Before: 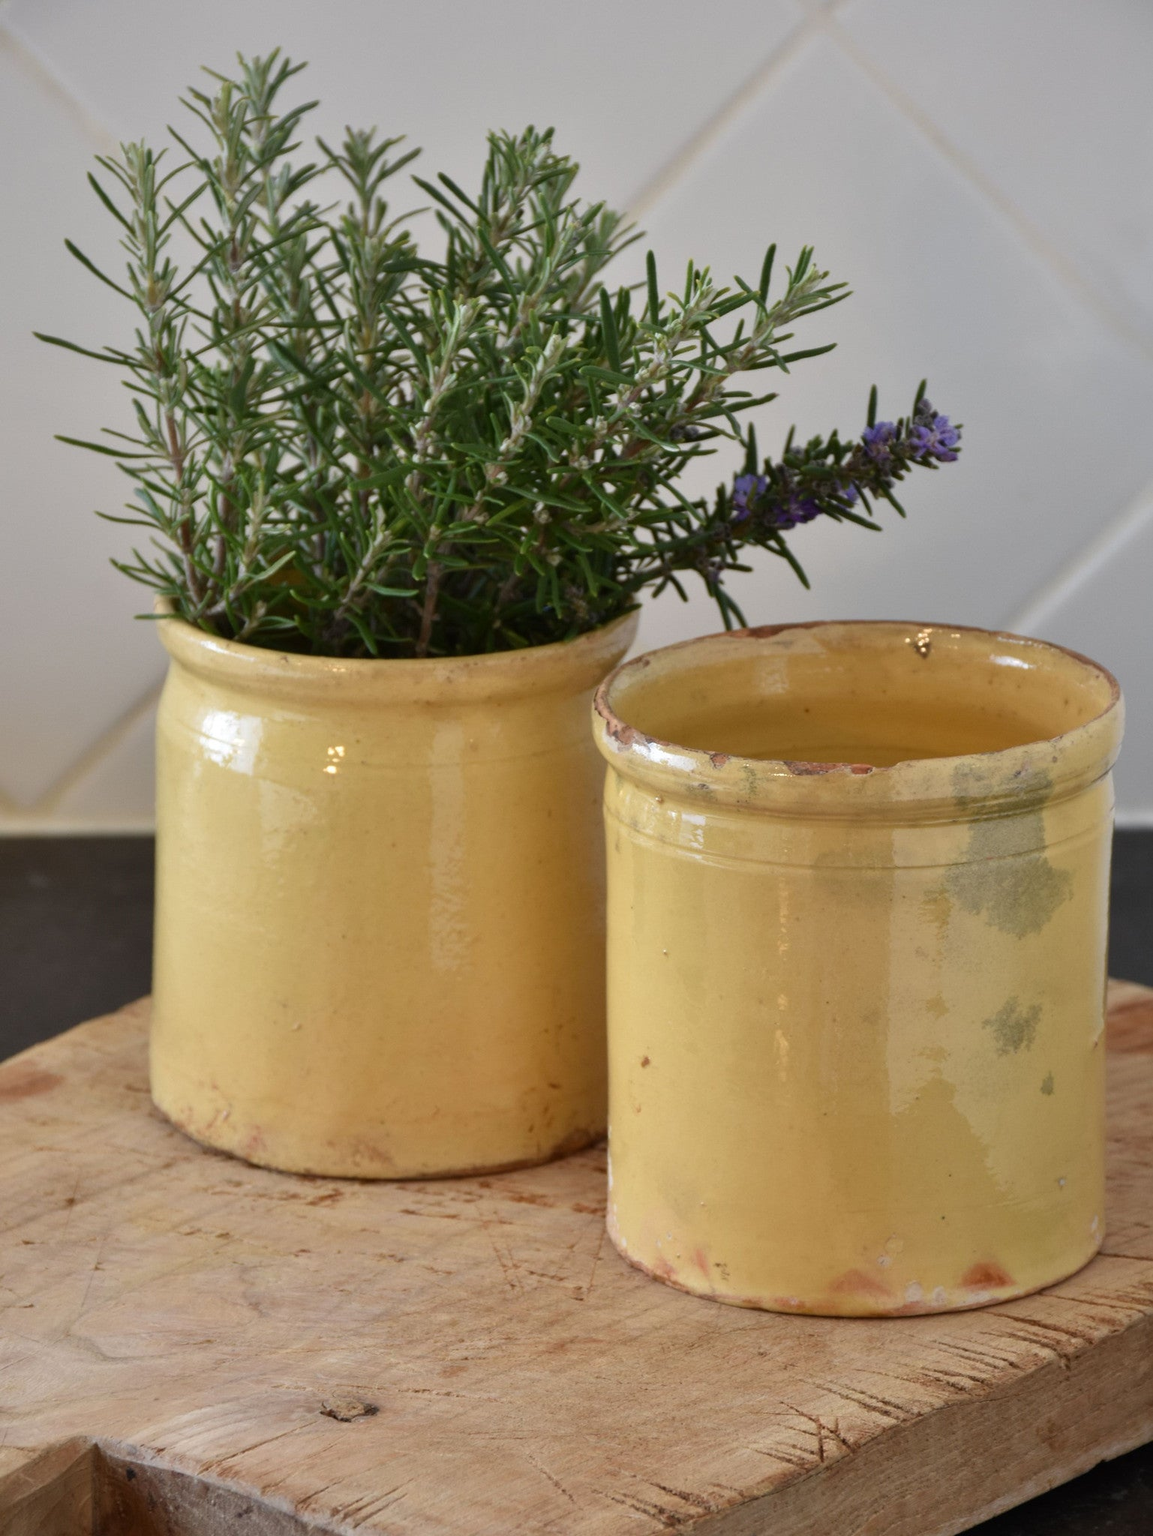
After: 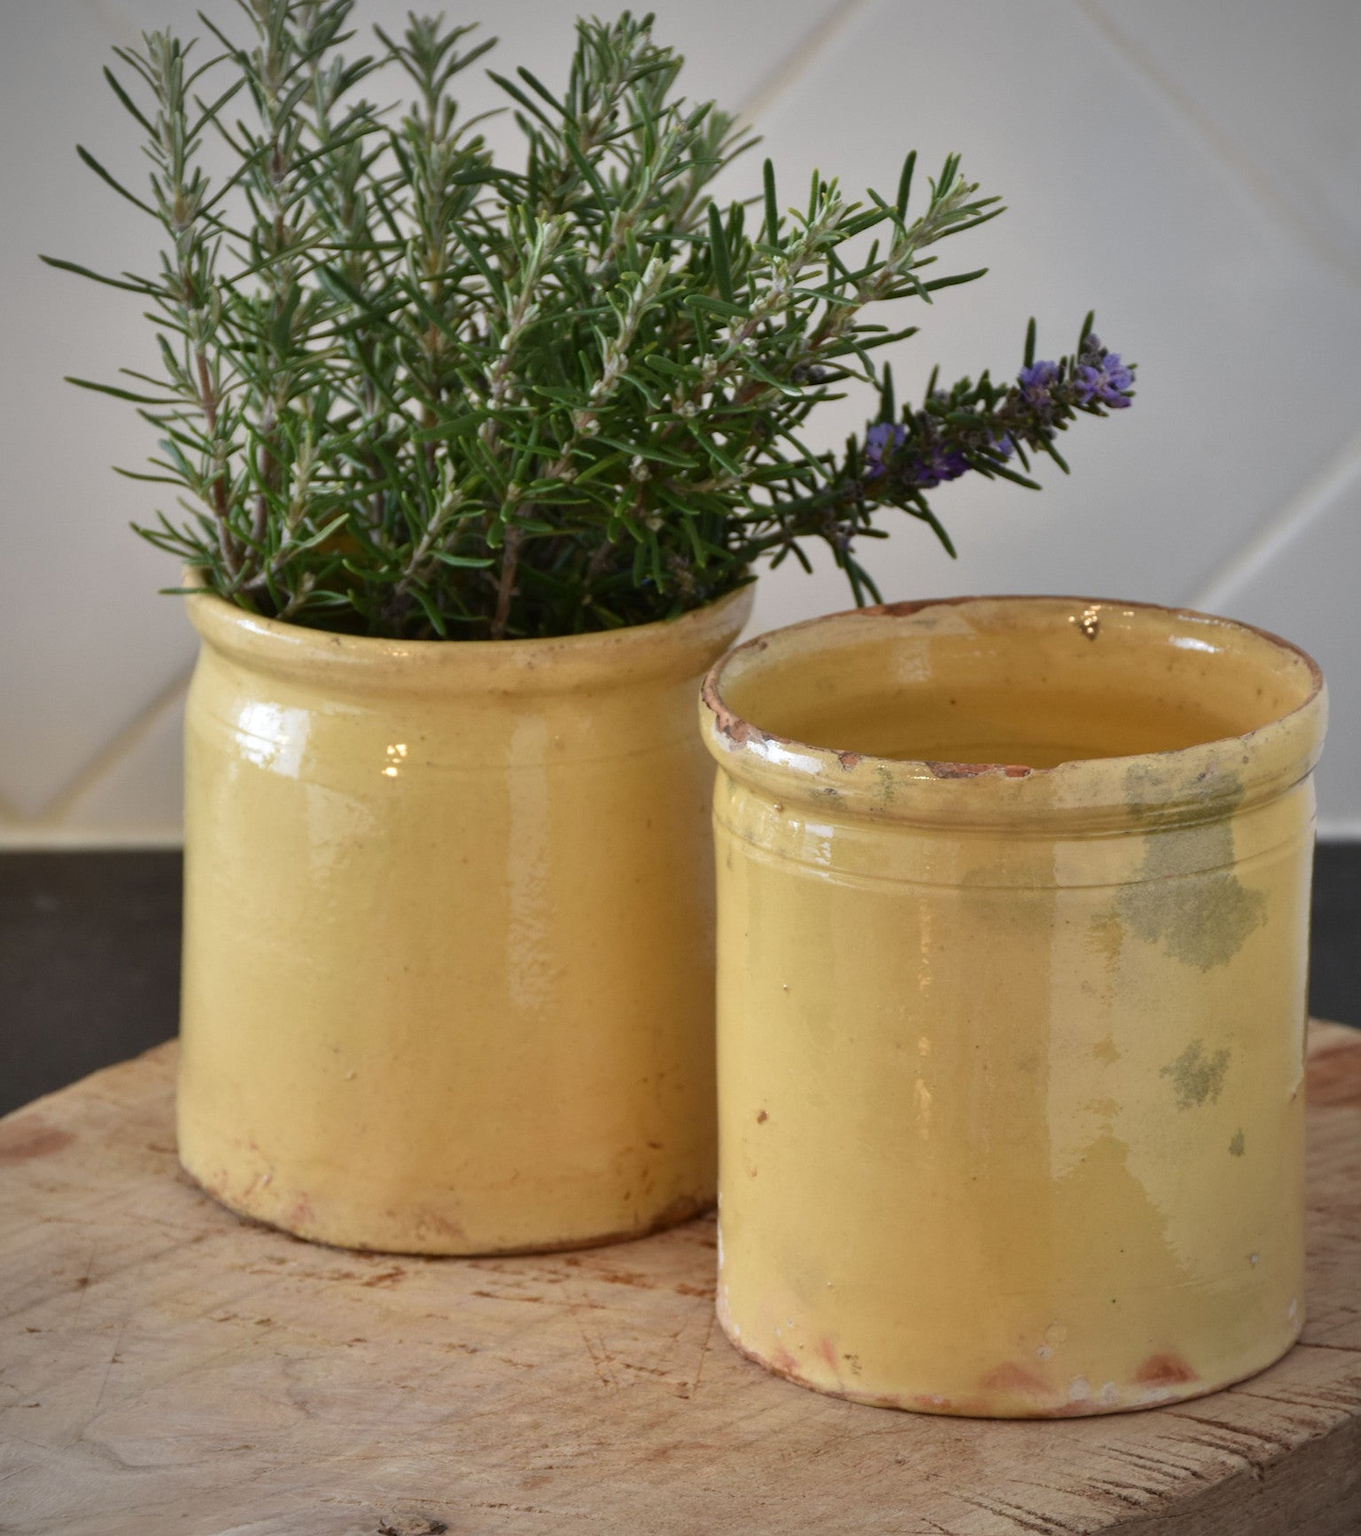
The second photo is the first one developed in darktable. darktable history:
crop: top 7.612%, bottom 7.714%
vignetting: fall-off radius 62.85%
